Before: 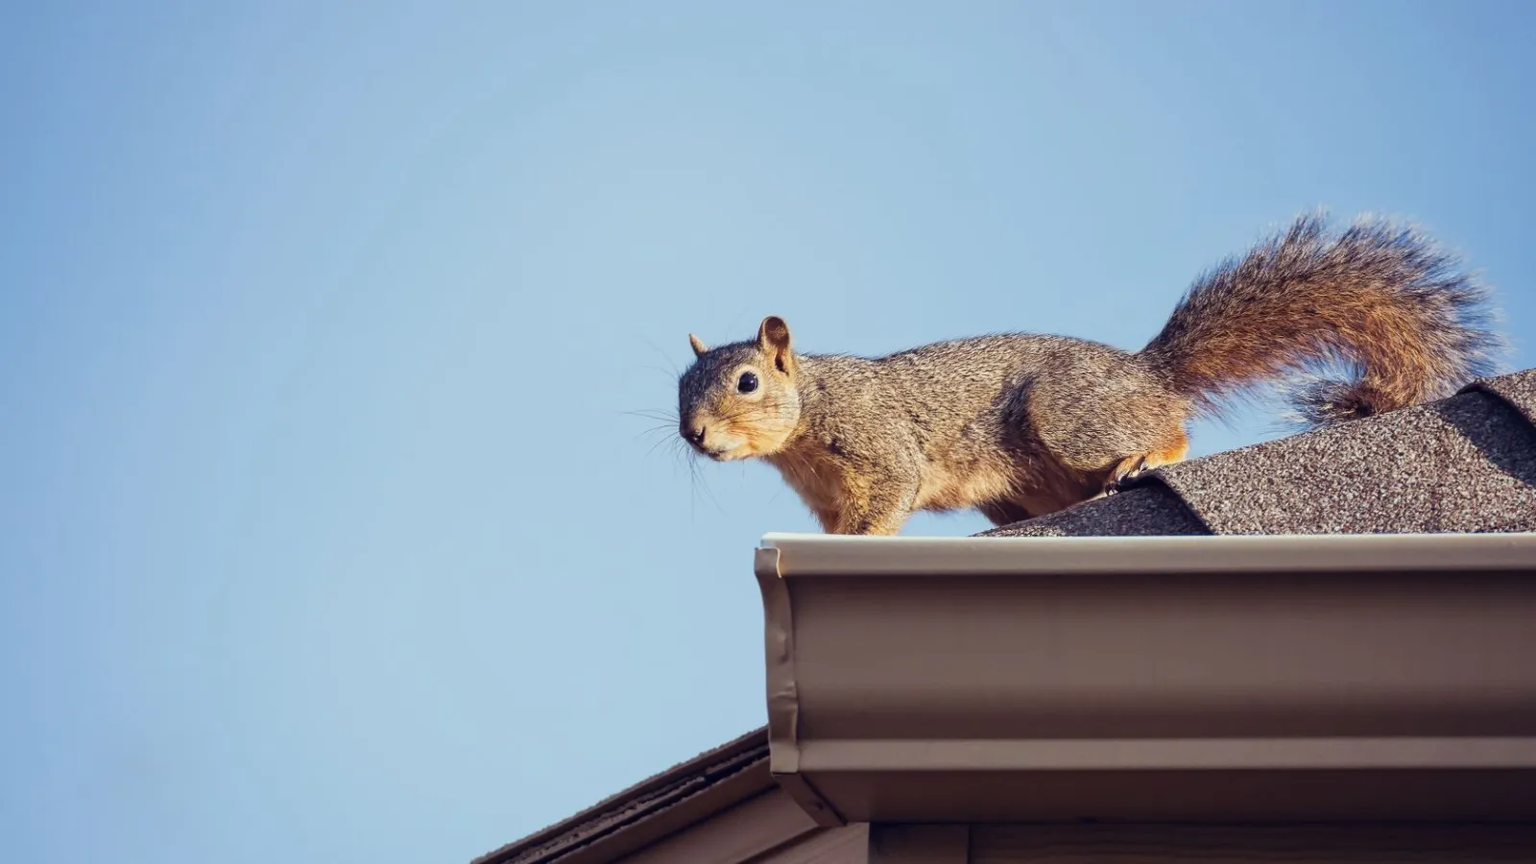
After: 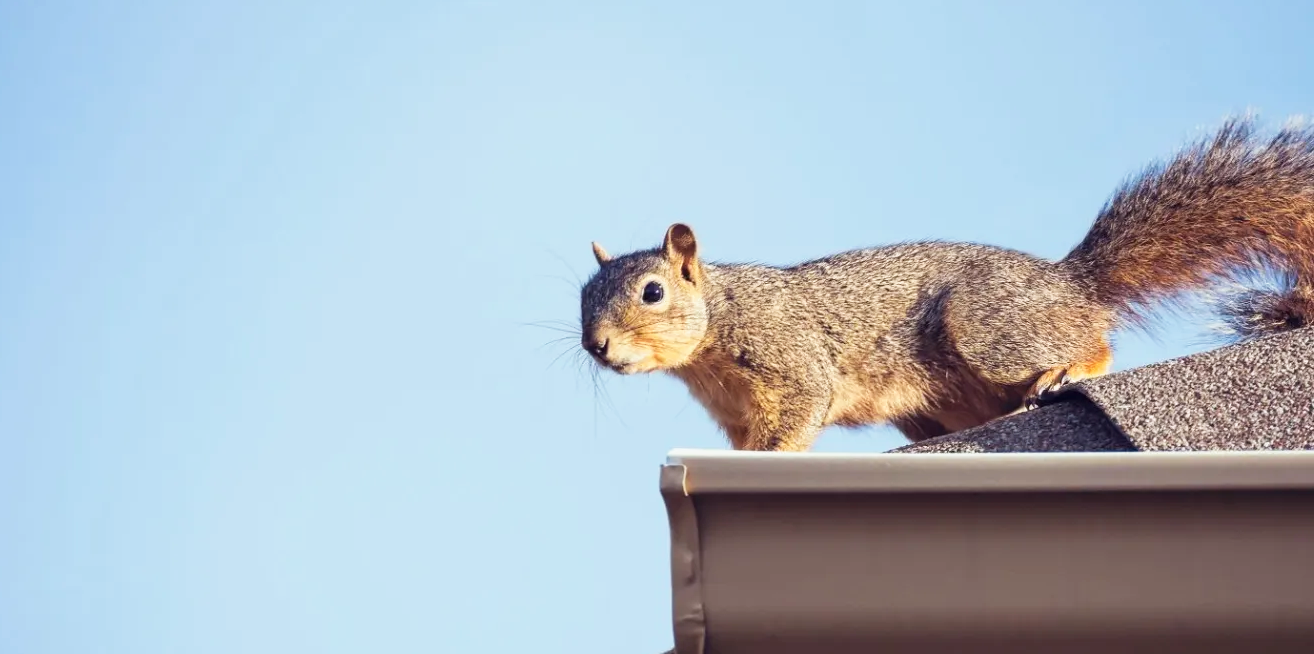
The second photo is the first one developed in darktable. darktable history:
crop: left 7.934%, top 11.858%, right 9.925%, bottom 15.415%
base curve: curves: ch0 [(0, 0) (0.688, 0.865) (1, 1)], preserve colors none
